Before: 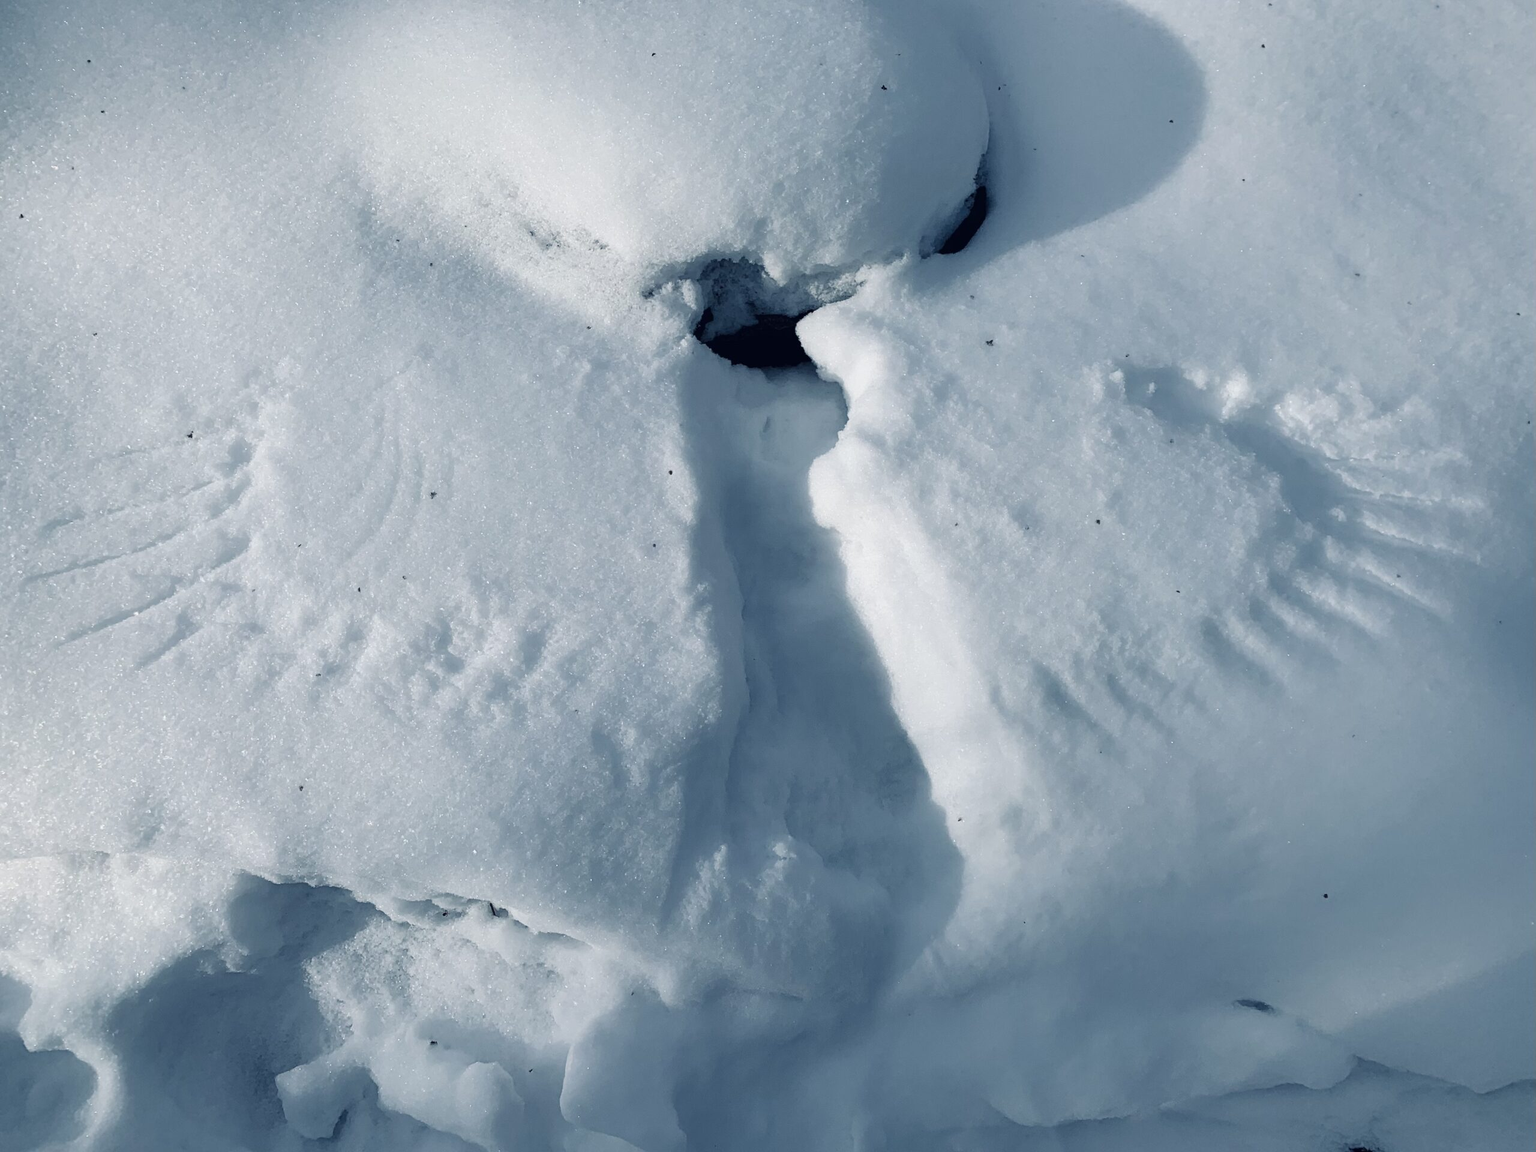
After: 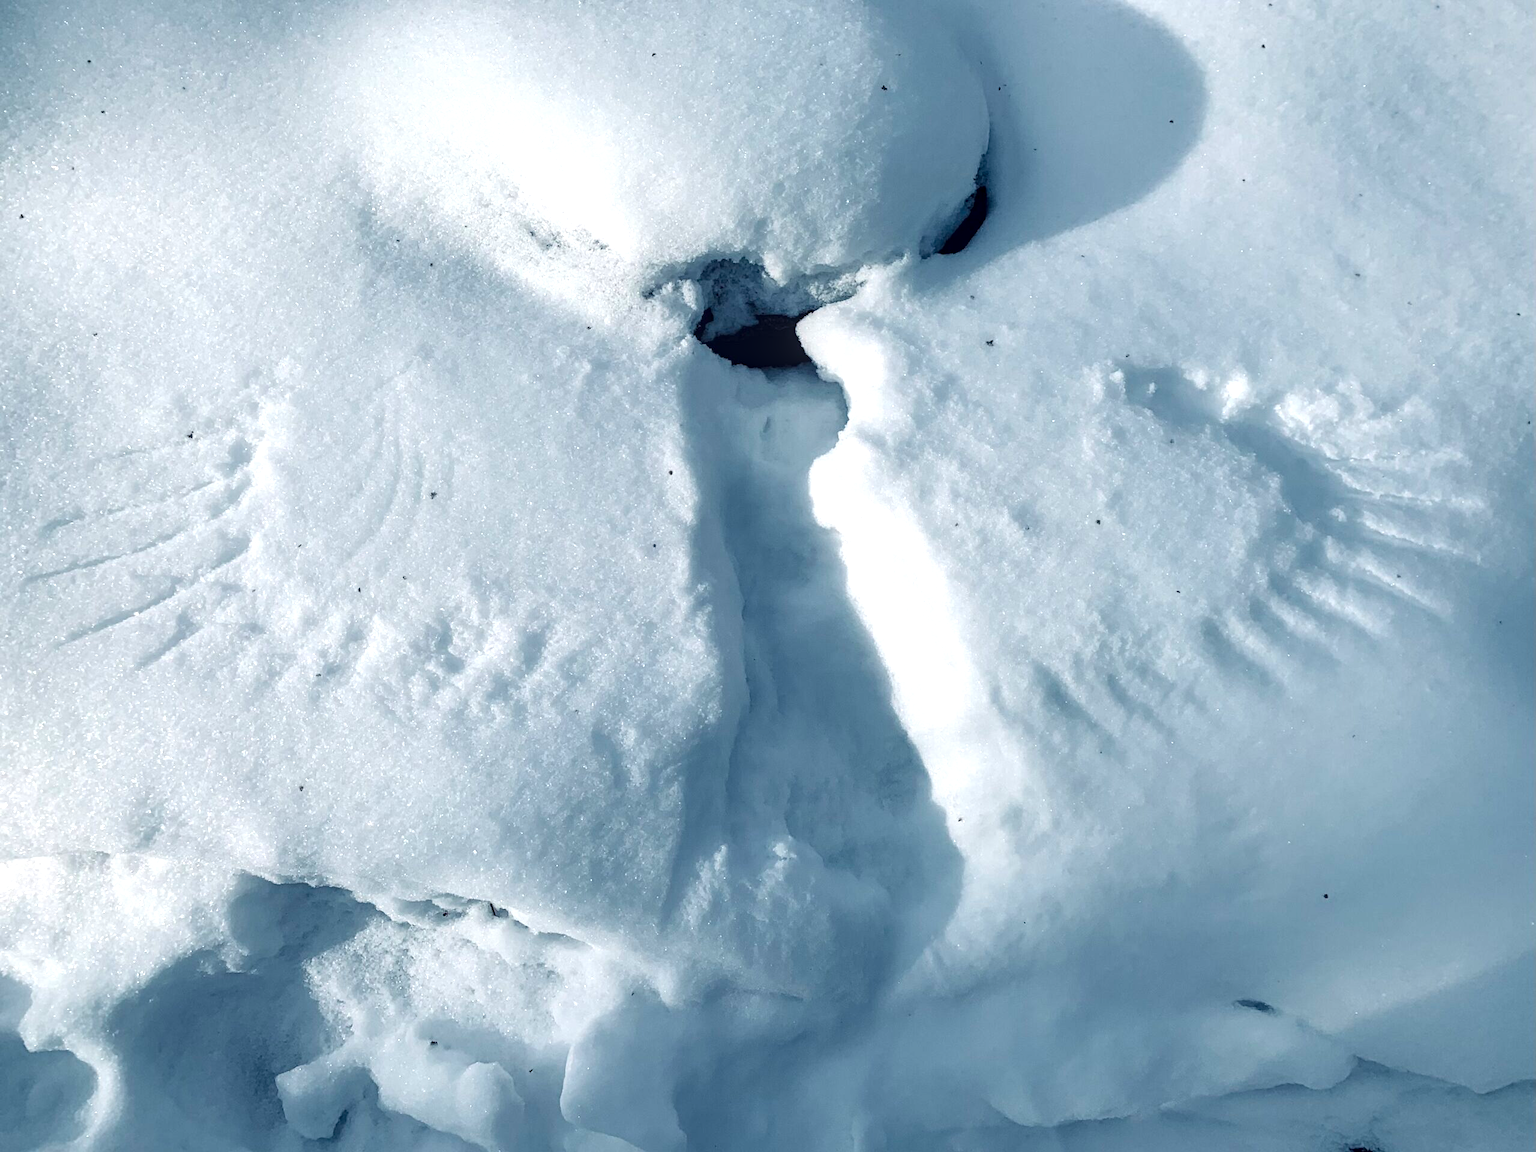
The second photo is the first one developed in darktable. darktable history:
exposure: black level correction 0, exposure 0.498 EV, compensate highlight preservation false
local contrast: on, module defaults
